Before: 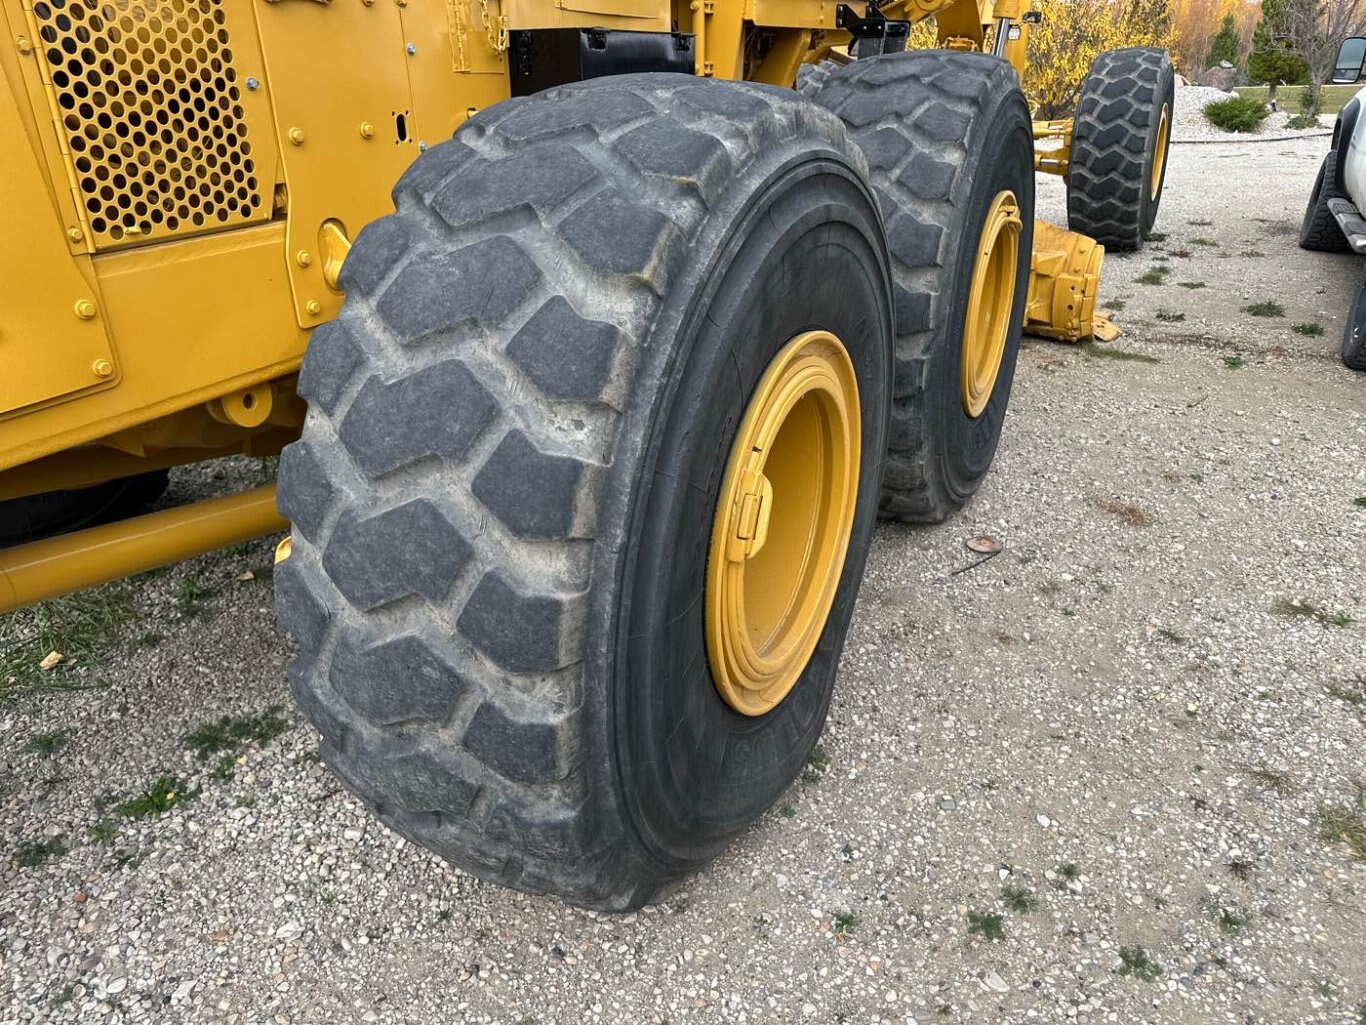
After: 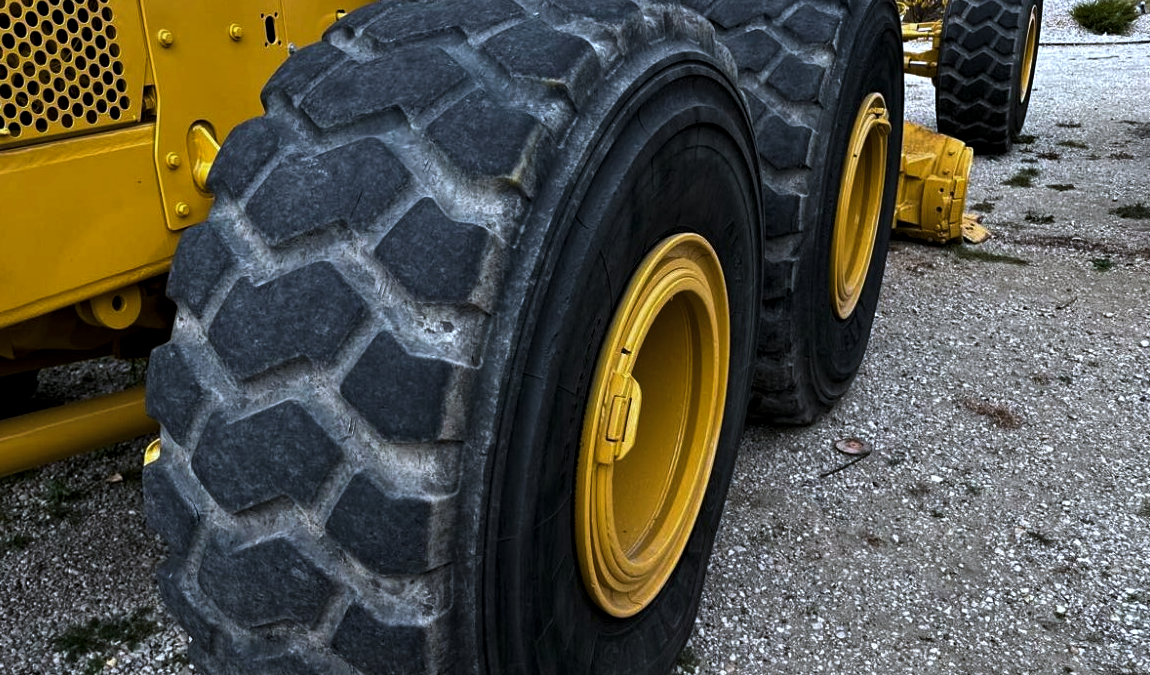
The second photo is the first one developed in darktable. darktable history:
crop and rotate: left 9.645%, top 9.608%, right 6.149%, bottom 24.538%
color balance rgb: perceptual saturation grading › global saturation 29.705%, perceptual brilliance grading › global brilliance 3.765%
tone equalizer: -7 EV 0.195 EV, -6 EV 0.152 EV, -5 EV 0.06 EV, -4 EV 0.079 EV, -2 EV -0.033 EV, -1 EV -0.049 EV, +0 EV -0.087 EV, mask exposure compensation -0.504 EV
exposure: black level correction 0.01, exposure 0.016 EV, compensate highlight preservation false
levels: black 0.038%, levels [0, 0.618, 1]
haze removal: adaptive false
color correction: highlights a* -2.26, highlights b* -18.27
